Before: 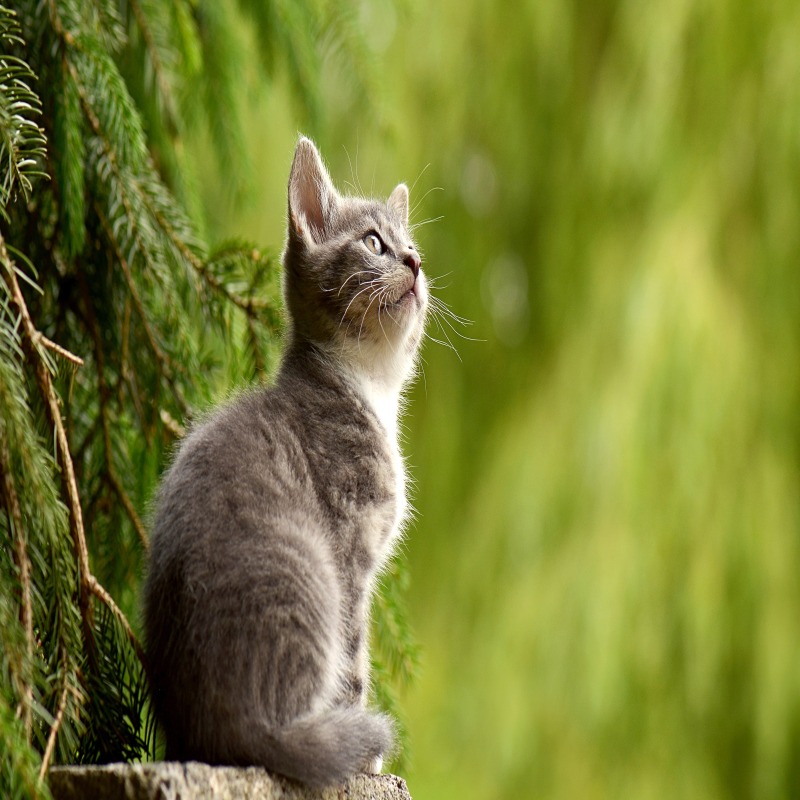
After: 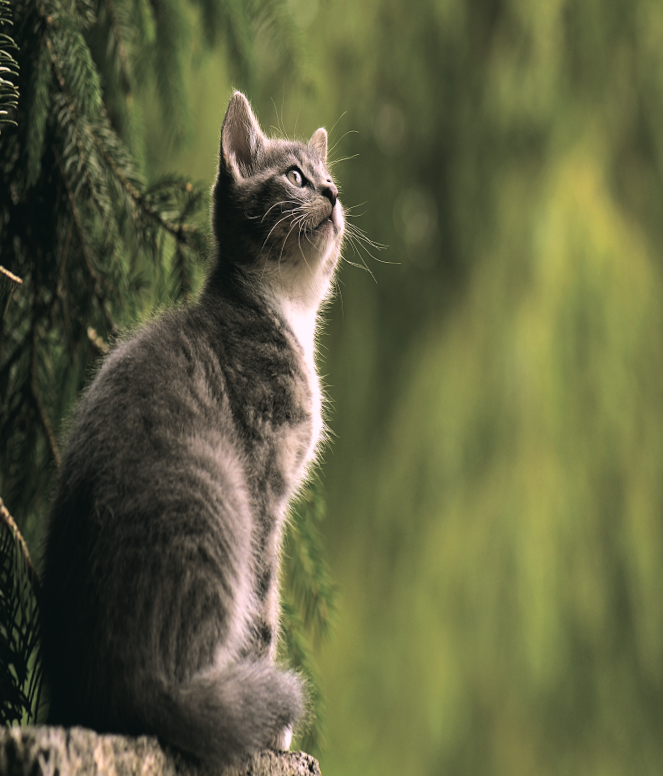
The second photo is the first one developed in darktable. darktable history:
rotate and perspective: rotation 0.72°, lens shift (vertical) -0.352, lens shift (horizontal) -0.051, crop left 0.152, crop right 0.859, crop top 0.019, crop bottom 0.964
crop: bottom 0.071%
split-toning: shadows › hue 46.8°, shadows › saturation 0.17, highlights › hue 316.8°, highlights › saturation 0.27, balance -51.82
color balance: lift [1.016, 0.983, 1, 1.017], gamma [0.78, 1.018, 1.043, 0.957], gain [0.786, 1.063, 0.937, 1.017], input saturation 118.26%, contrast 13.43%, contrast fulcrum 21.62%, output saturation 82.76%
